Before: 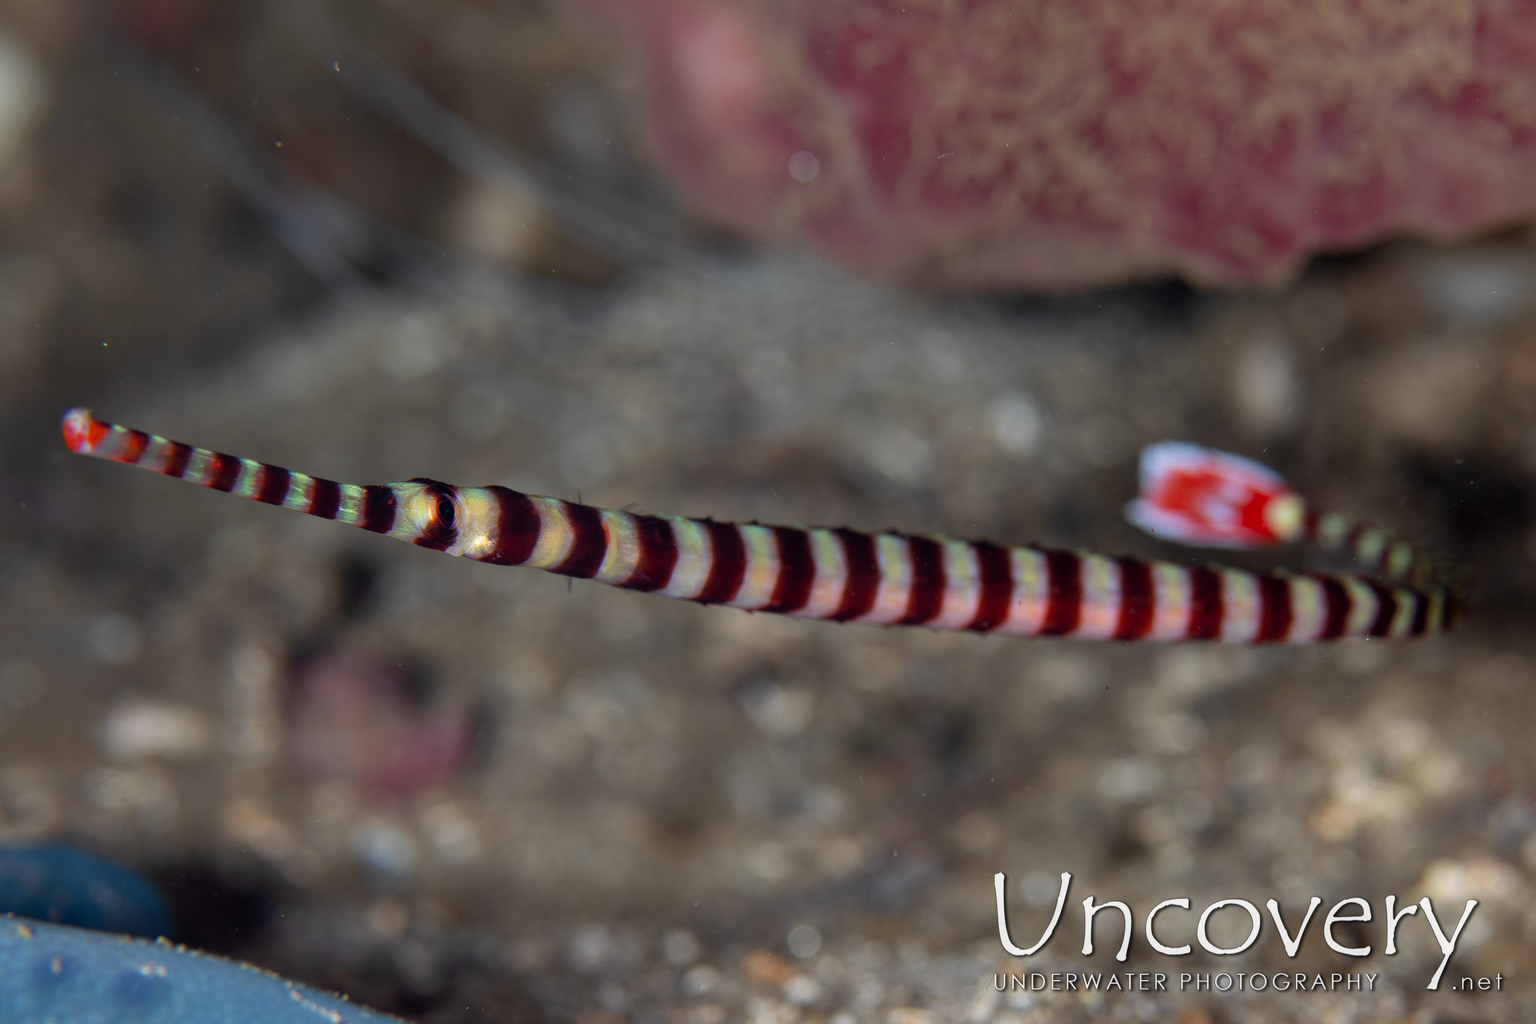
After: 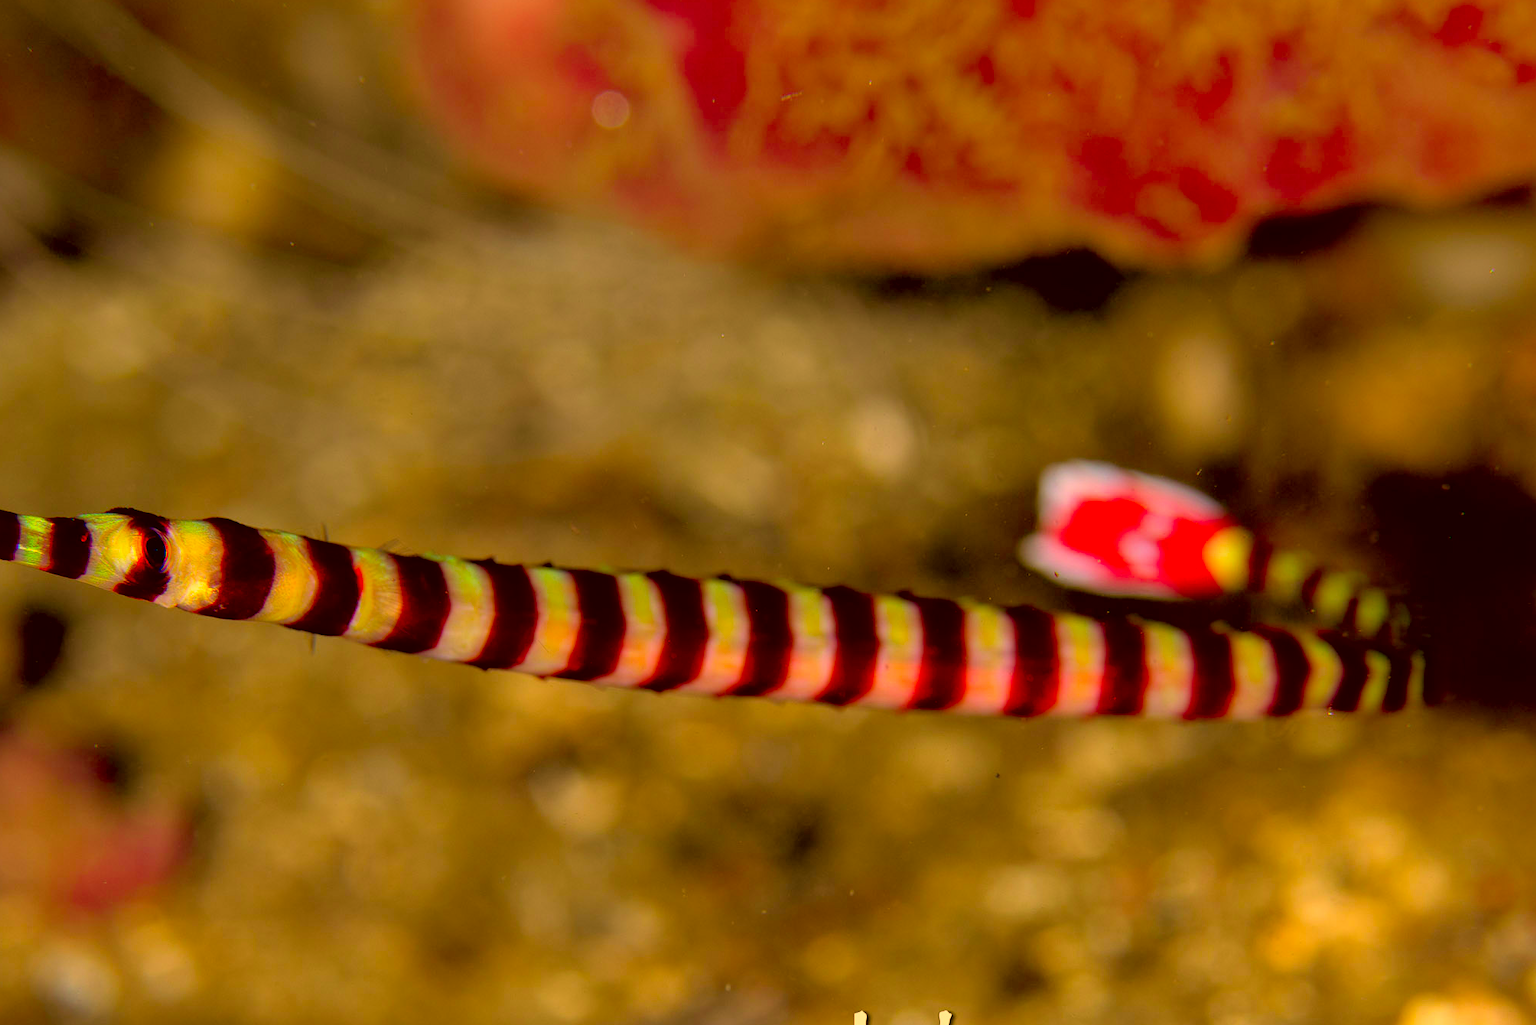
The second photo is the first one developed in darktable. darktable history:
exposure: black level correction 0.016, exposure -0.009 EV, compensate exposure bias true, compensate highlight preservation false
crop and rotate: left 21.135%, top 7.823%, right 0.411%, bottom 13.618%
color correction: highlights a* 10.69, highlights b* 30.24, shadows a* 2.58, shadows b* 17.66, saturation 1.75
shadows and highlights: shadows 0.979, highlights 40.32
contrast brightness saturation: brightness 0.153
